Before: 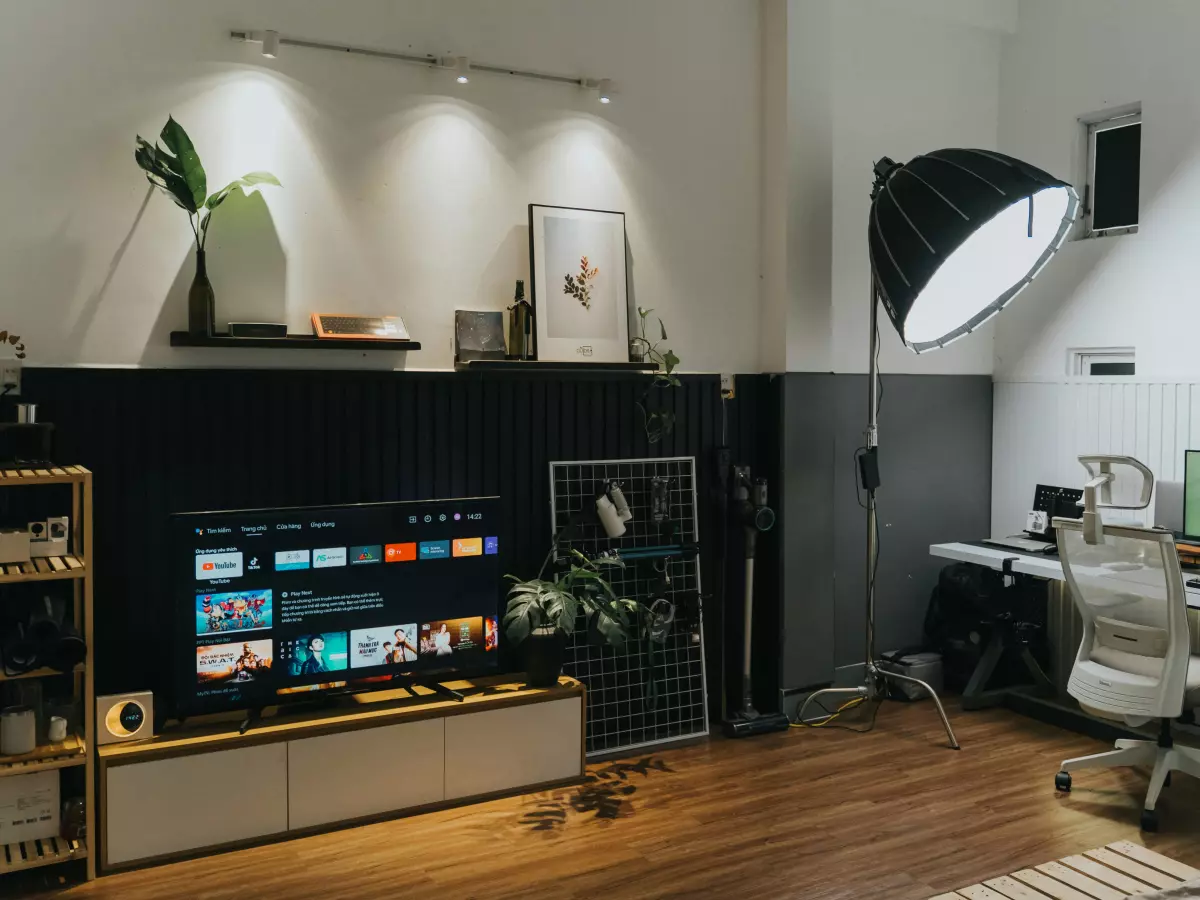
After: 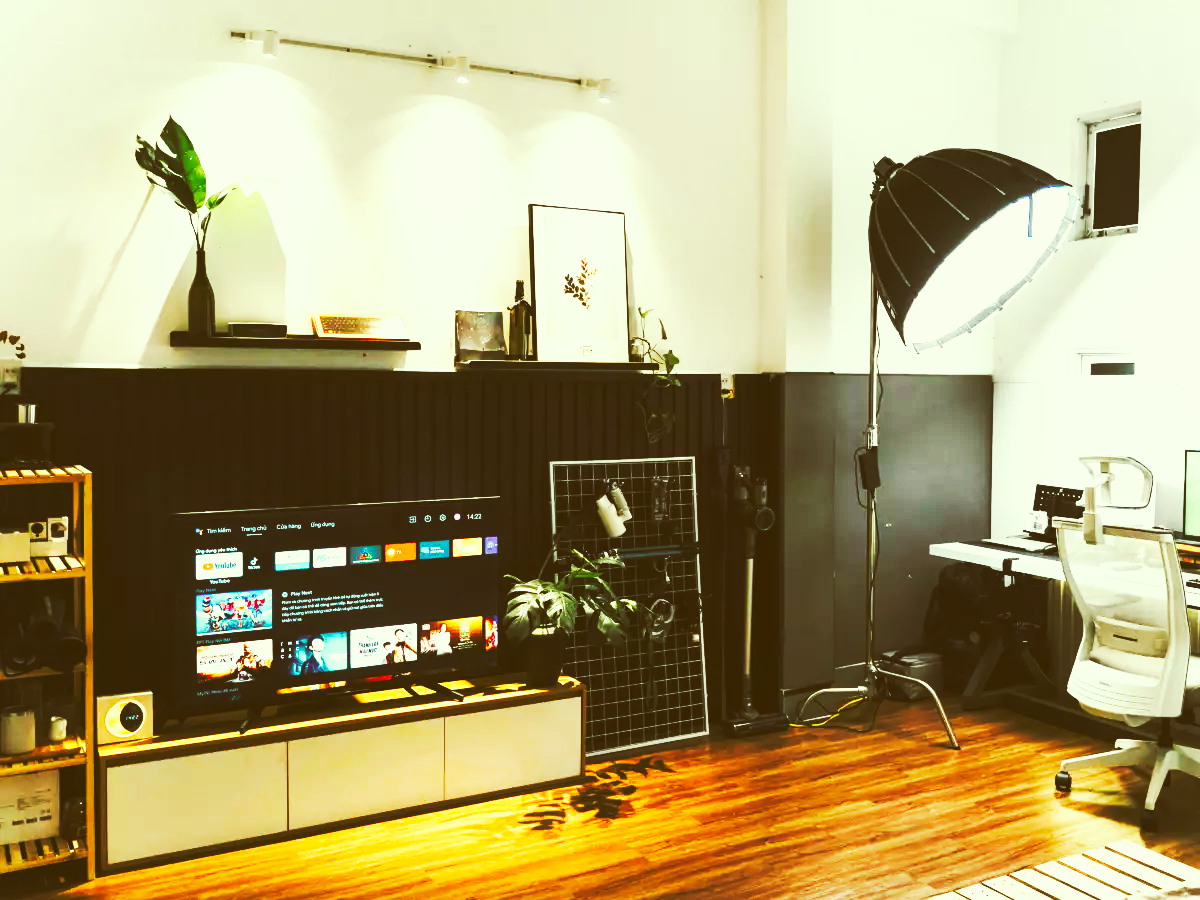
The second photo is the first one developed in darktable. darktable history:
exposure: black level correction 0, exposure 0.691 EV, compensate highlight preservation false
tone equalizer: smoothing diameter 24.82%, edges refinement/feathering 11.33, preserve details guided filter
base curve: curves: ch0 [(0, 0.015) (0.085, 0.116) (0.134, 0.298) (0.19, 0.545) (0.296, 0.764) (0.599, 0.982) (1, 1)], preserve colors none
color correction: highlights a* -6.25, highlights b* 9.62, shadows a* 10.43, shadows b* 23.49
